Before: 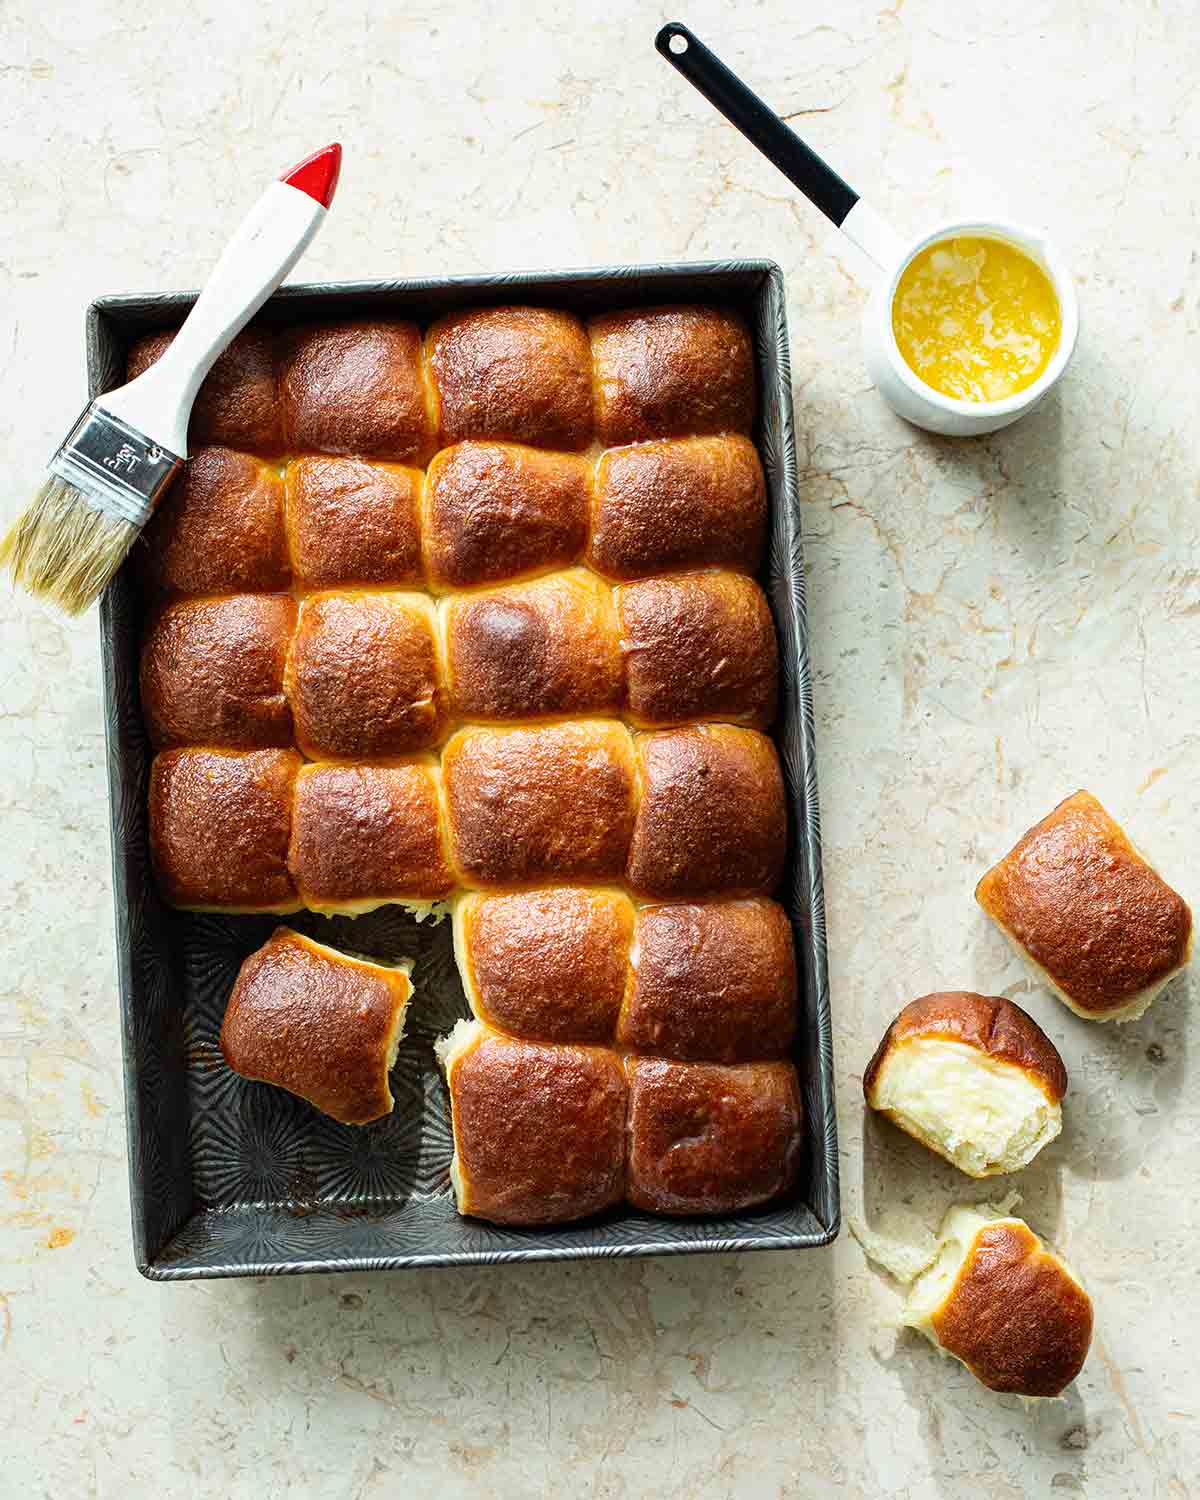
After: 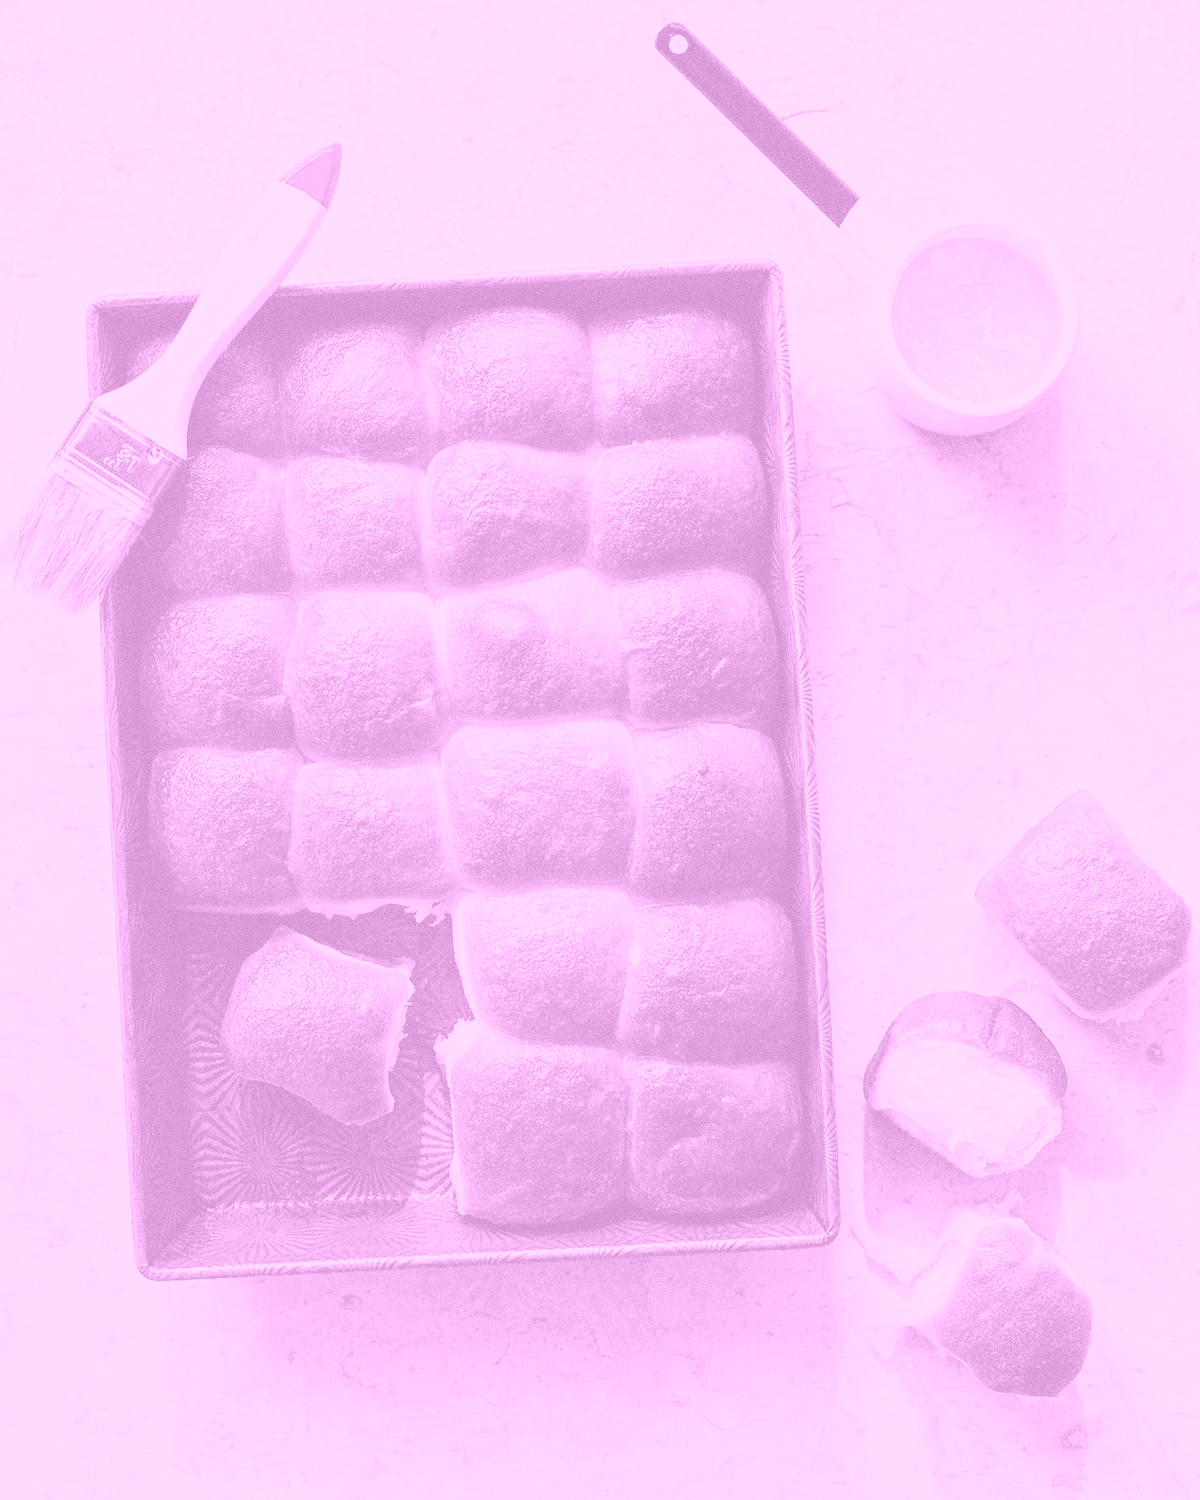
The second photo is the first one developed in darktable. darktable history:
white balance: emerald 1
contrast brightness saturation: contrast -0.15, brightness 0.05, saturation -0.12
grain: on, module defaults
colorize: hue 331.2°, saturation 75%, source mix 30.28%, lightness 70.52%, version 1
